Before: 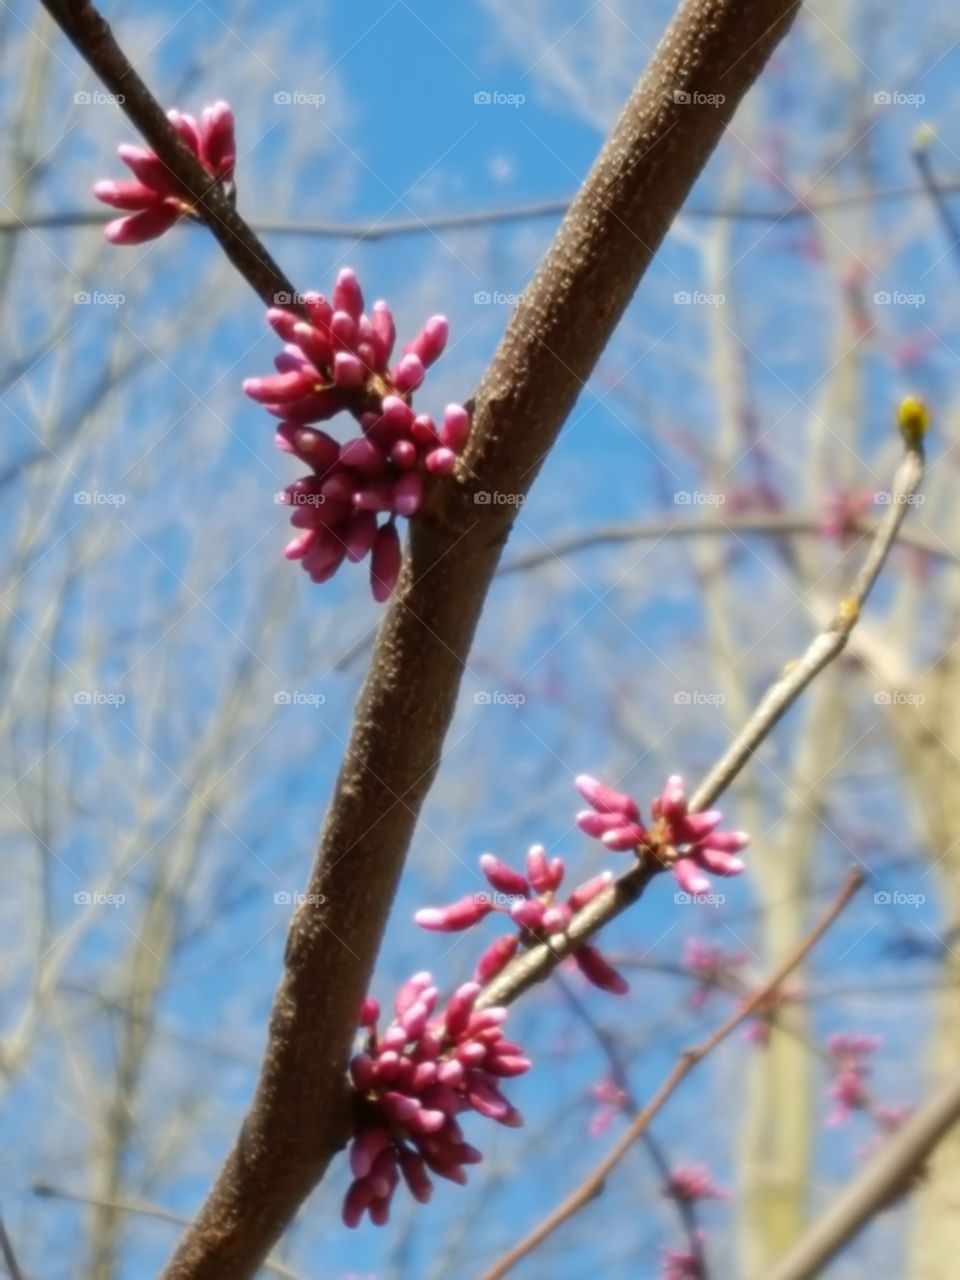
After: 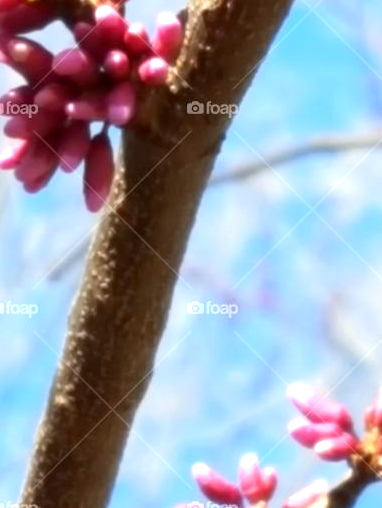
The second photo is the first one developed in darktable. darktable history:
exposure: black level correction 0.002, exposure 1 EV, compensate highlight preservation false
crop: left 29.998%, top 30.496%, right 30.127%, bottom 29.809%
